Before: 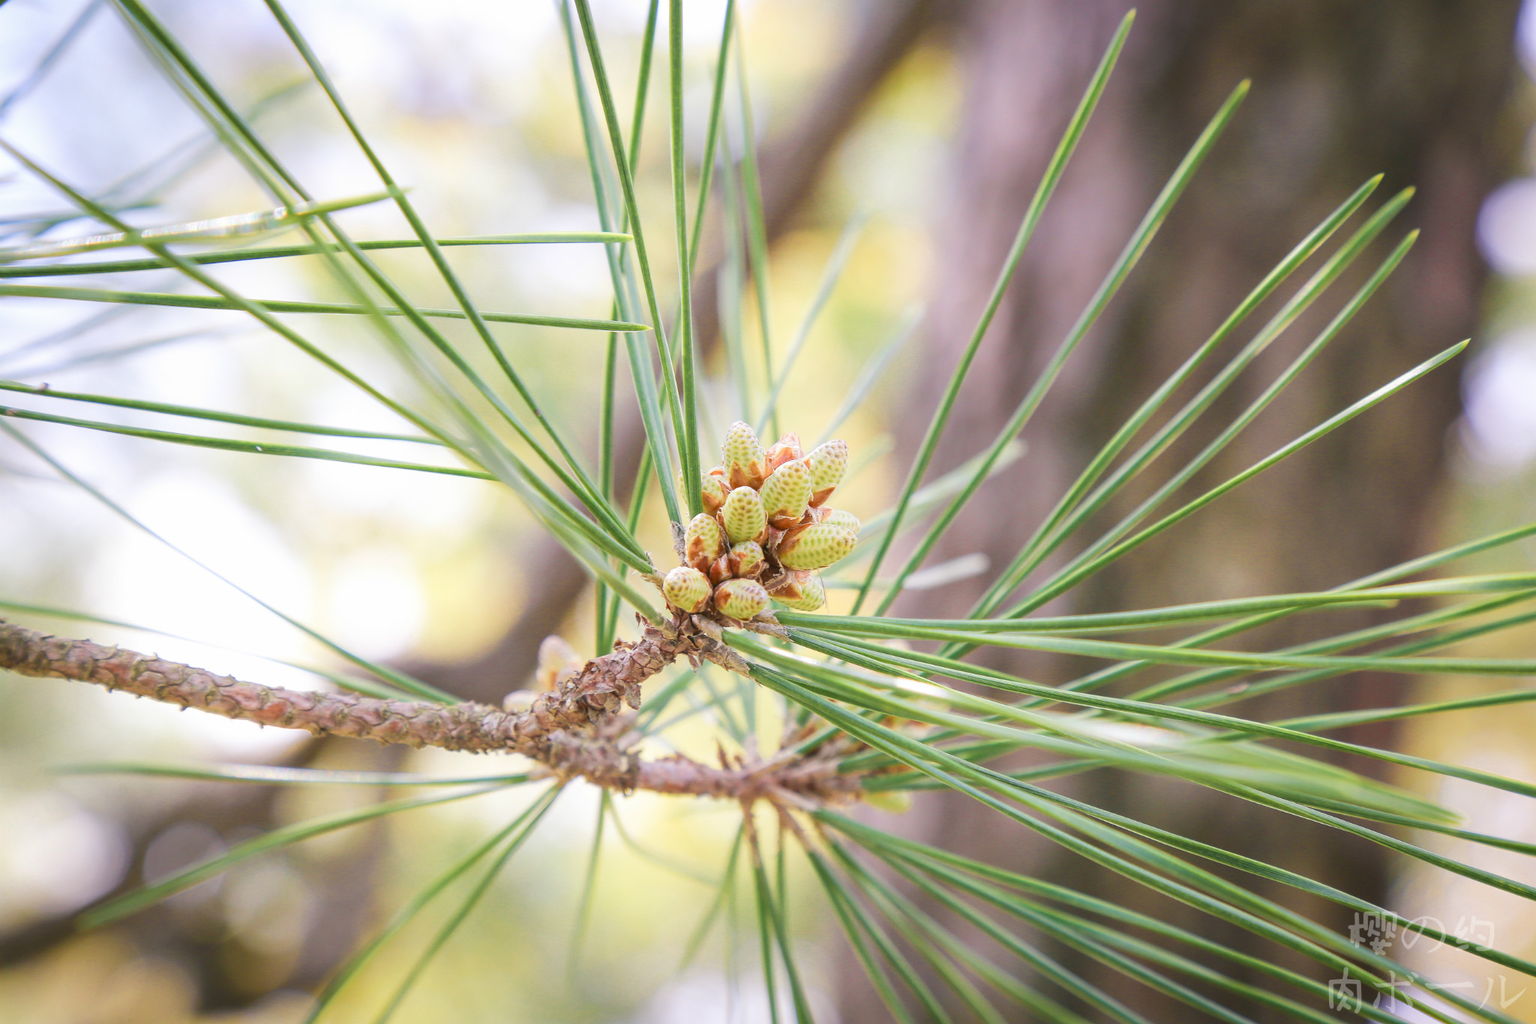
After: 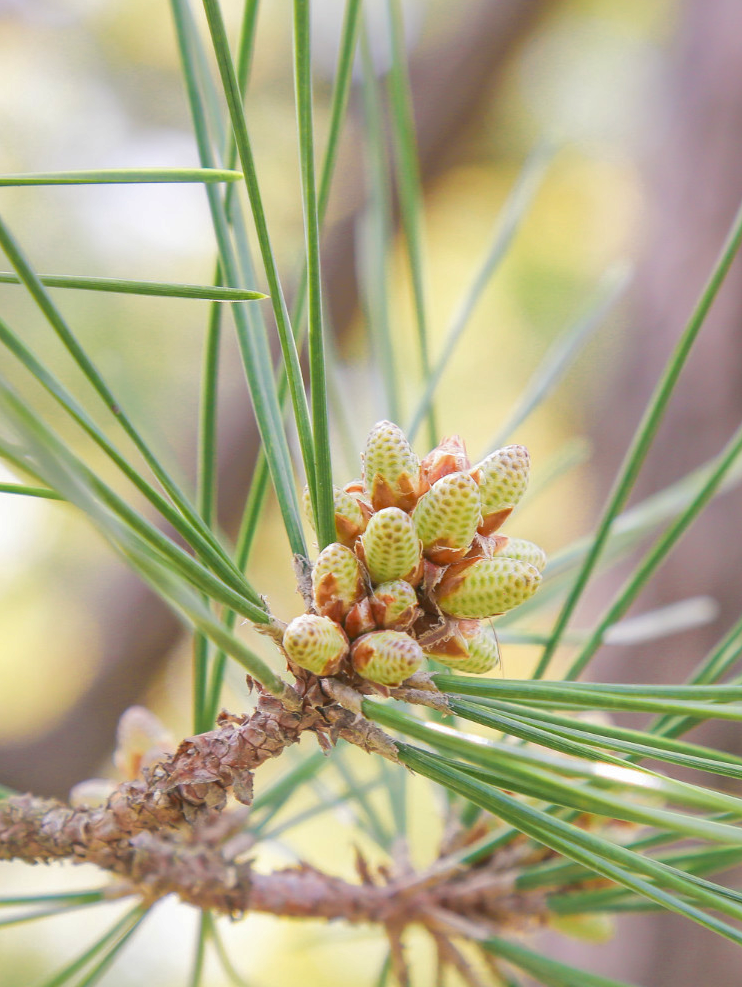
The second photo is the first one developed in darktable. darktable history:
shadows and highlights: on, module defaults
crop and rotate: left 29.374%, top 10.386%, right 34.384%, bottom 17.243%
